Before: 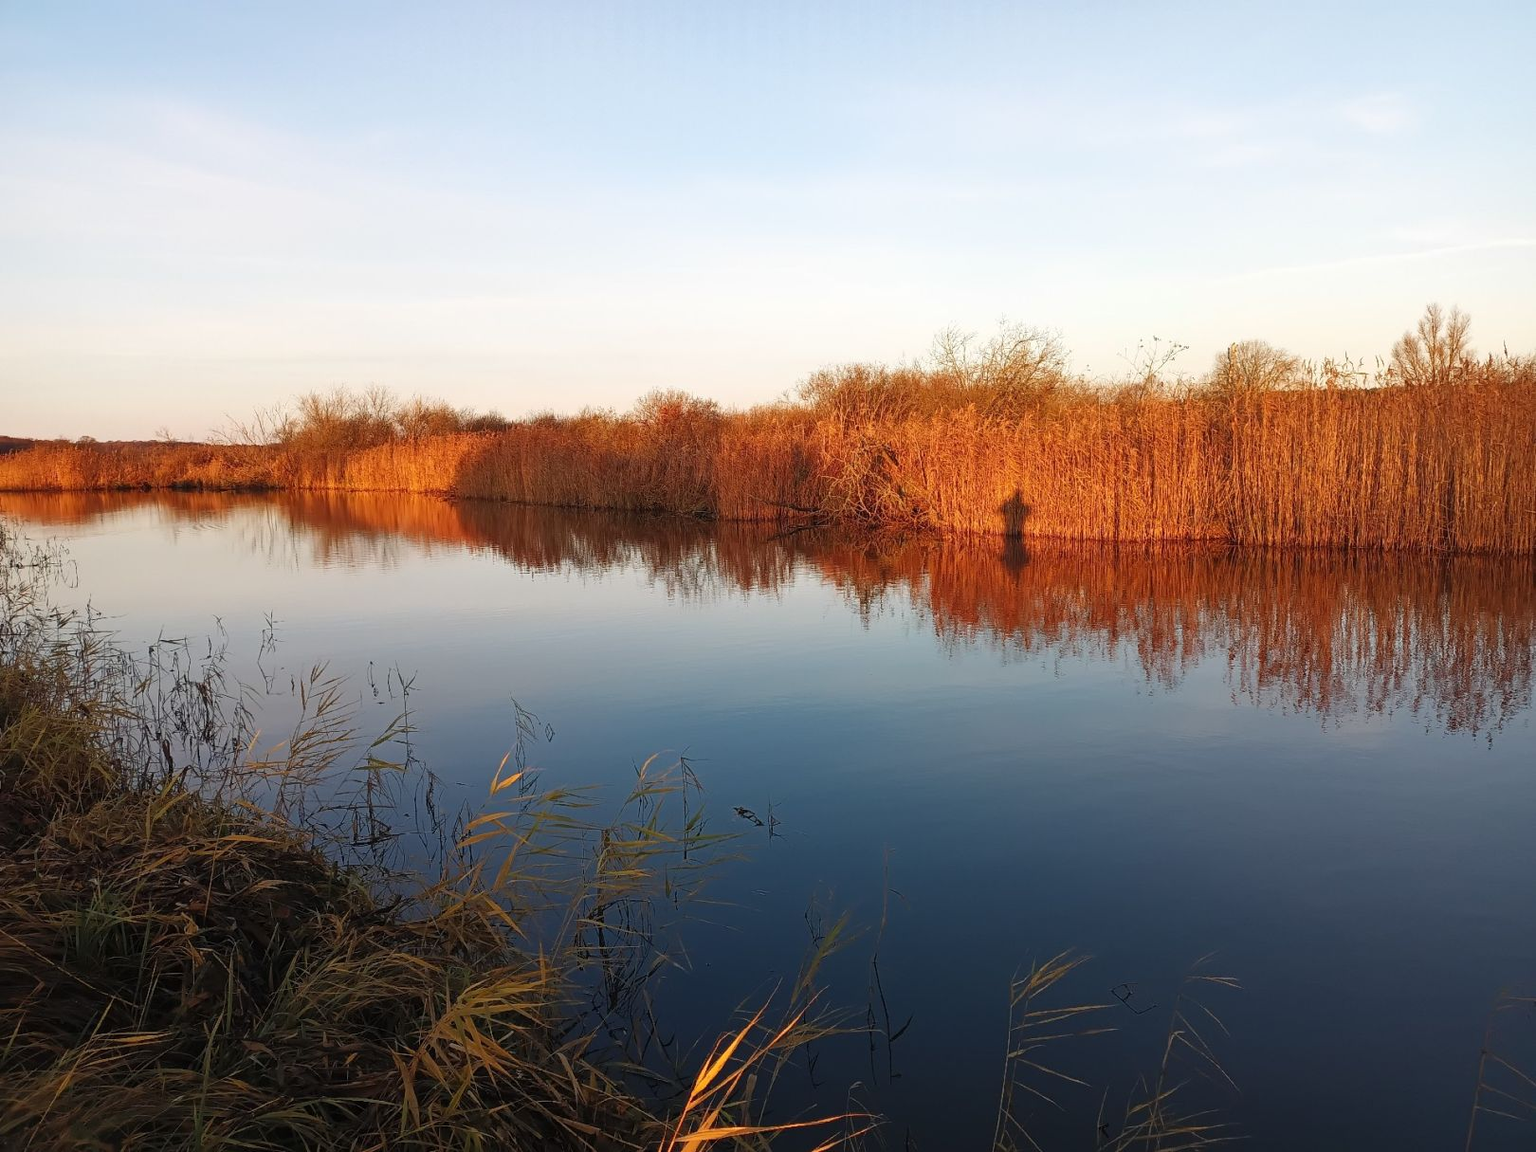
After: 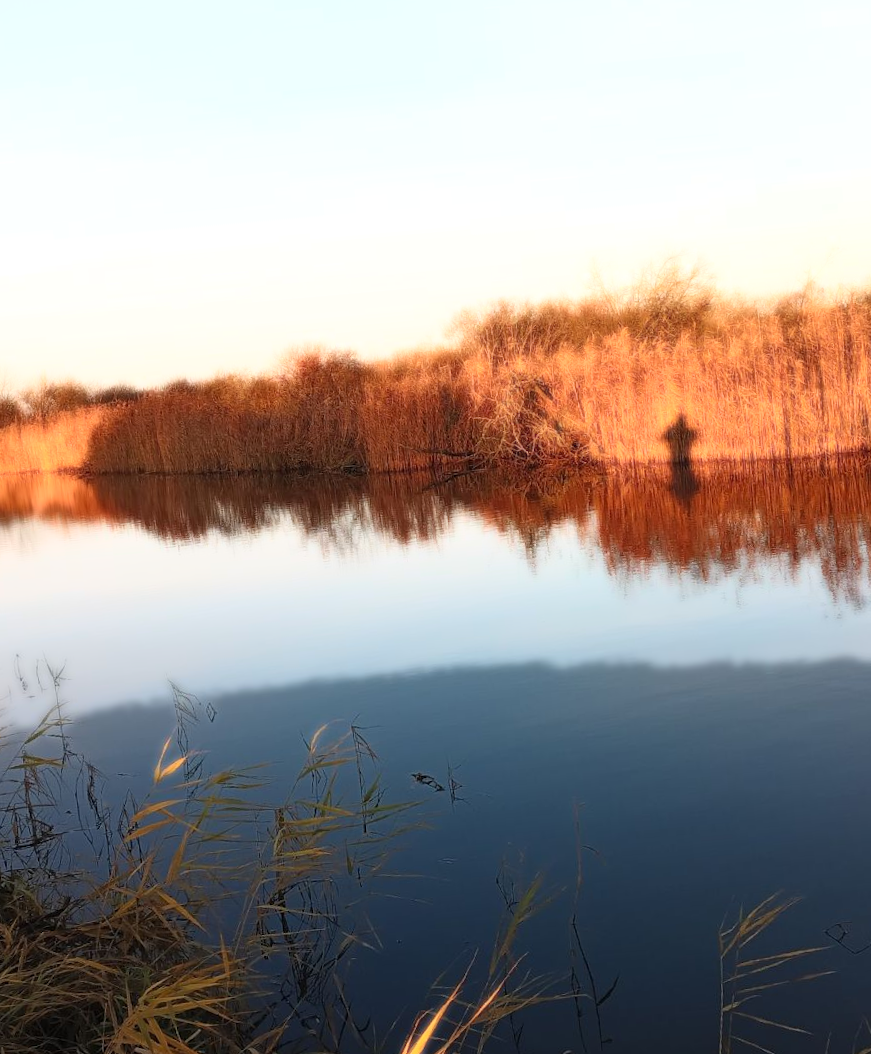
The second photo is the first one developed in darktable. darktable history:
bloom: size 0%, threshold 54.82%, strength 8.31%
rotate and perspective: rotation -5°, crop left 0.05, crop right 0.952, crop top 0.11, crop bottom 0.89
crop and rotate: left 22.516%, right 21.234%
